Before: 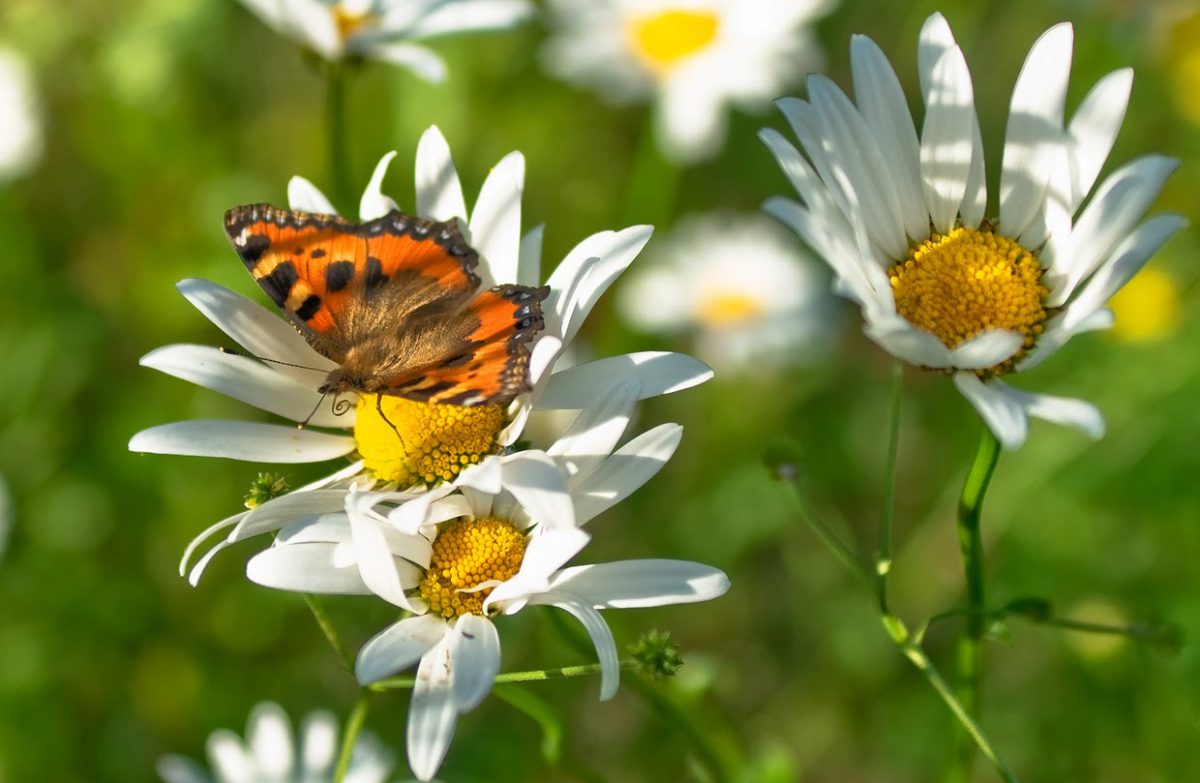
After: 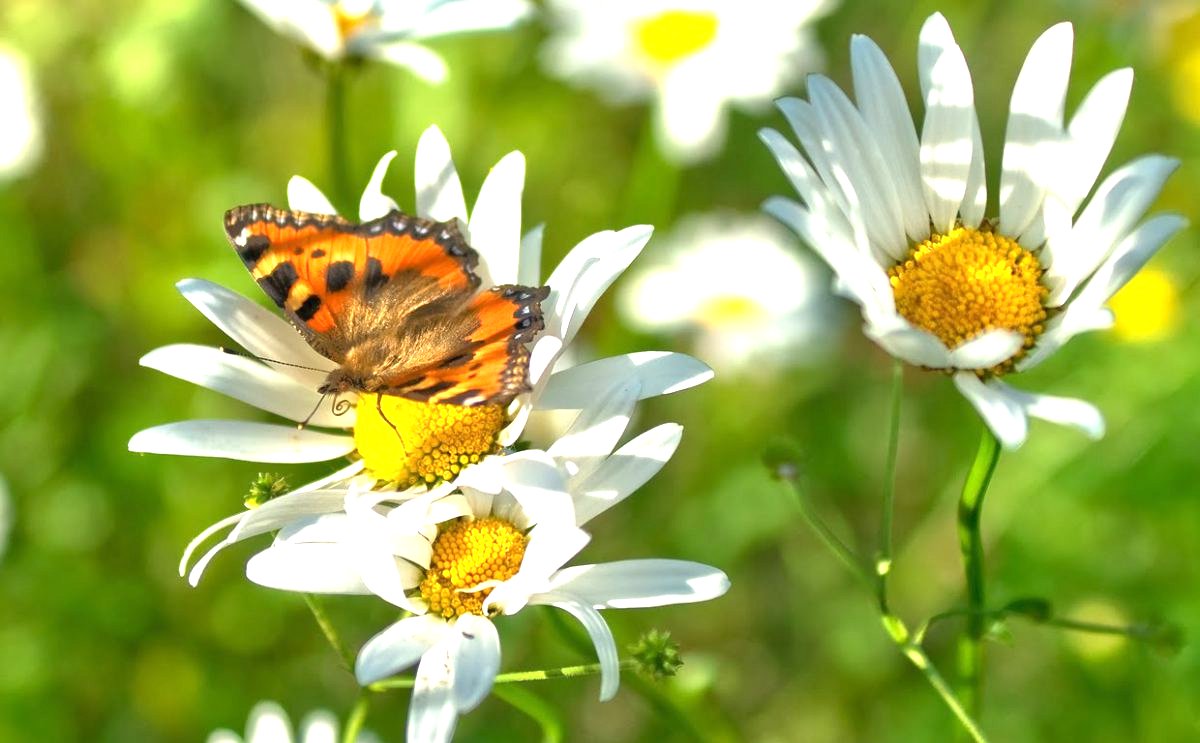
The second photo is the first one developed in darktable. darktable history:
exposure: exposure 1 EV, compensate highlight preservation false
shadows and highlights: radius 331.84, shadows 53.55, highlights -100, compress 94.63%, highlights color adjustment 73.23%, soften with gaussian
crop and rotate: top 0%, bottom 5.097%
